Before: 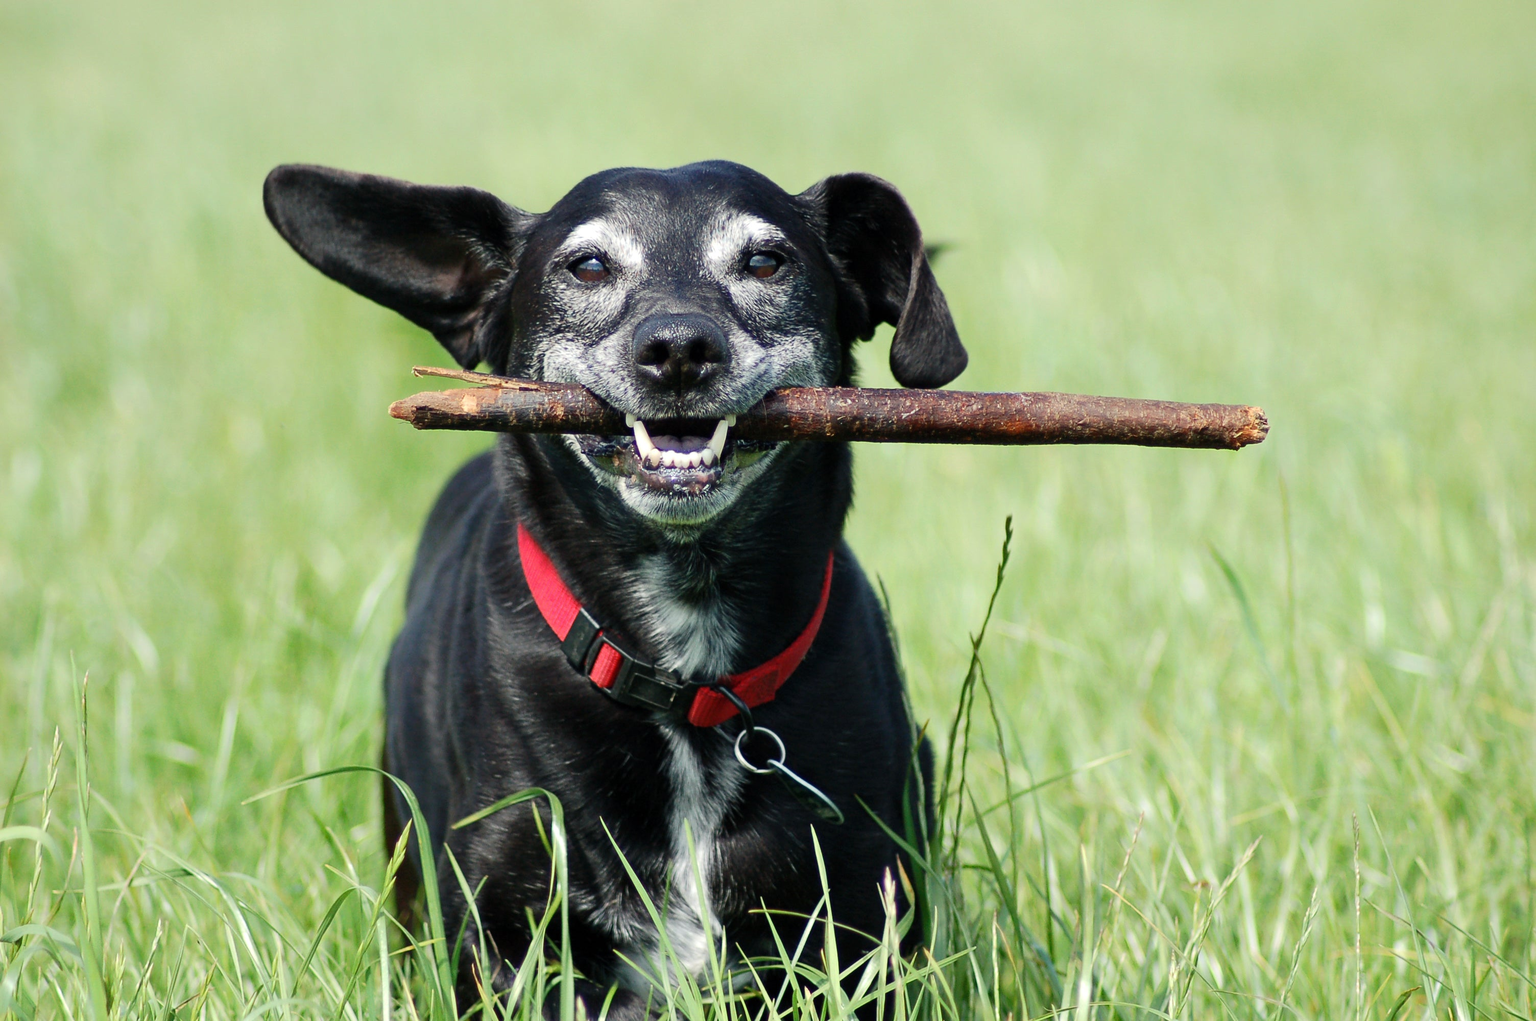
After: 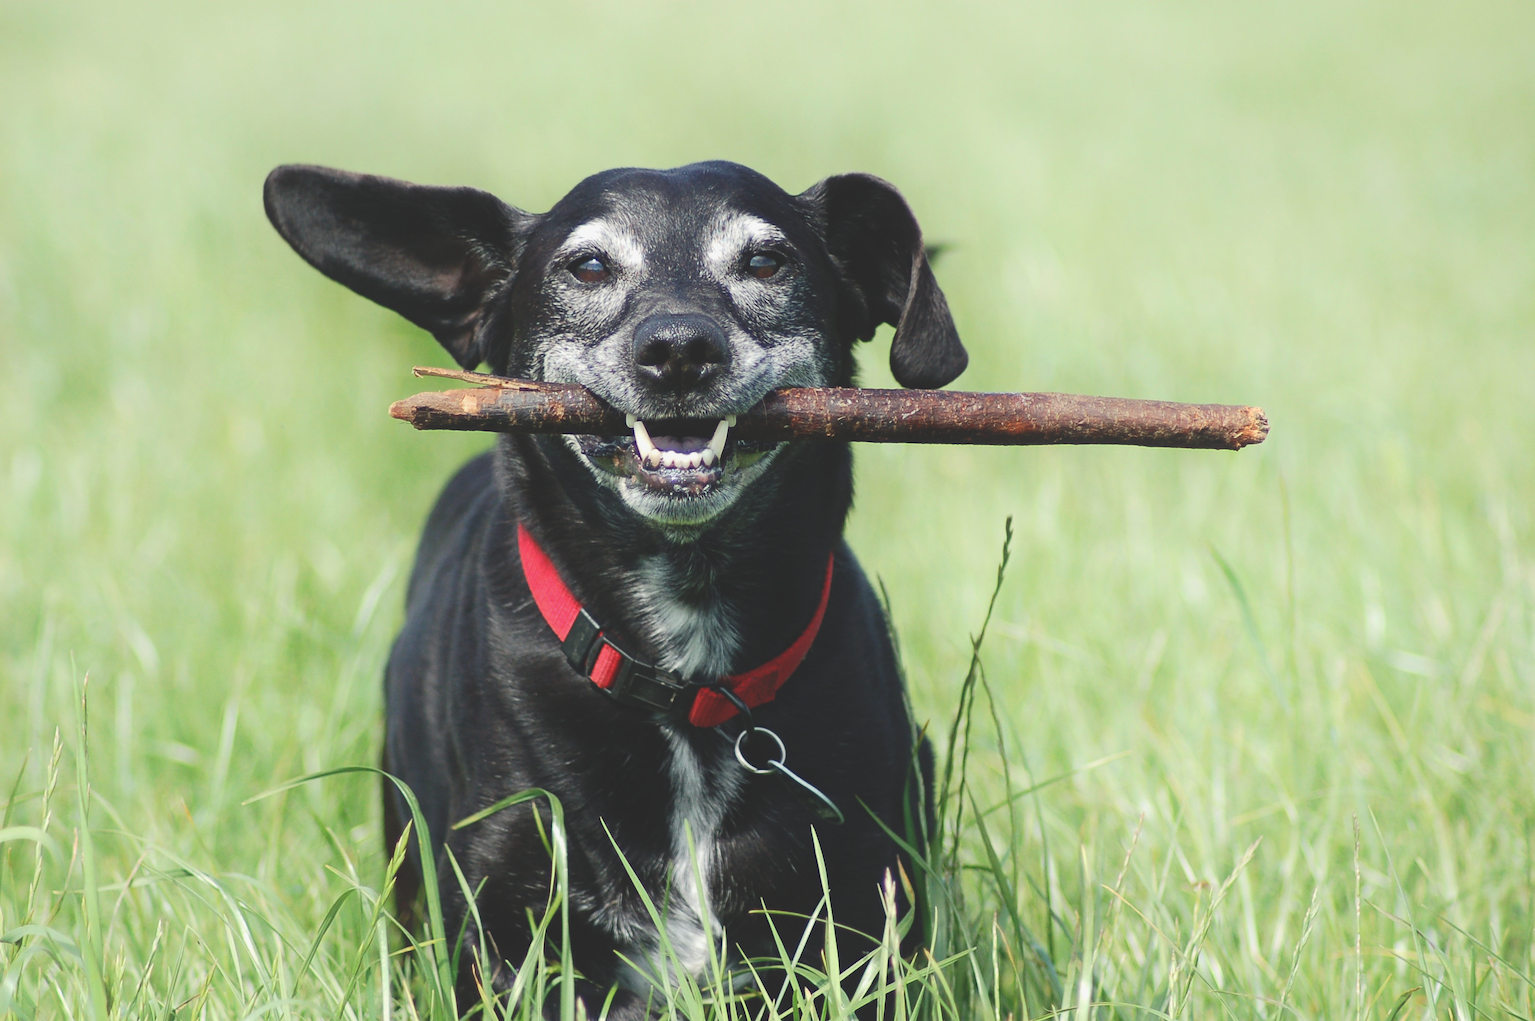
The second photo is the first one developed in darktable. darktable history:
exposure: black level correction -0.026, exposure -0.121 EV, compensate exposure bias true, compensate highlight preservation false
shadows and highlights: shadows -22.9, highlights 47.79, soften with gaussian
